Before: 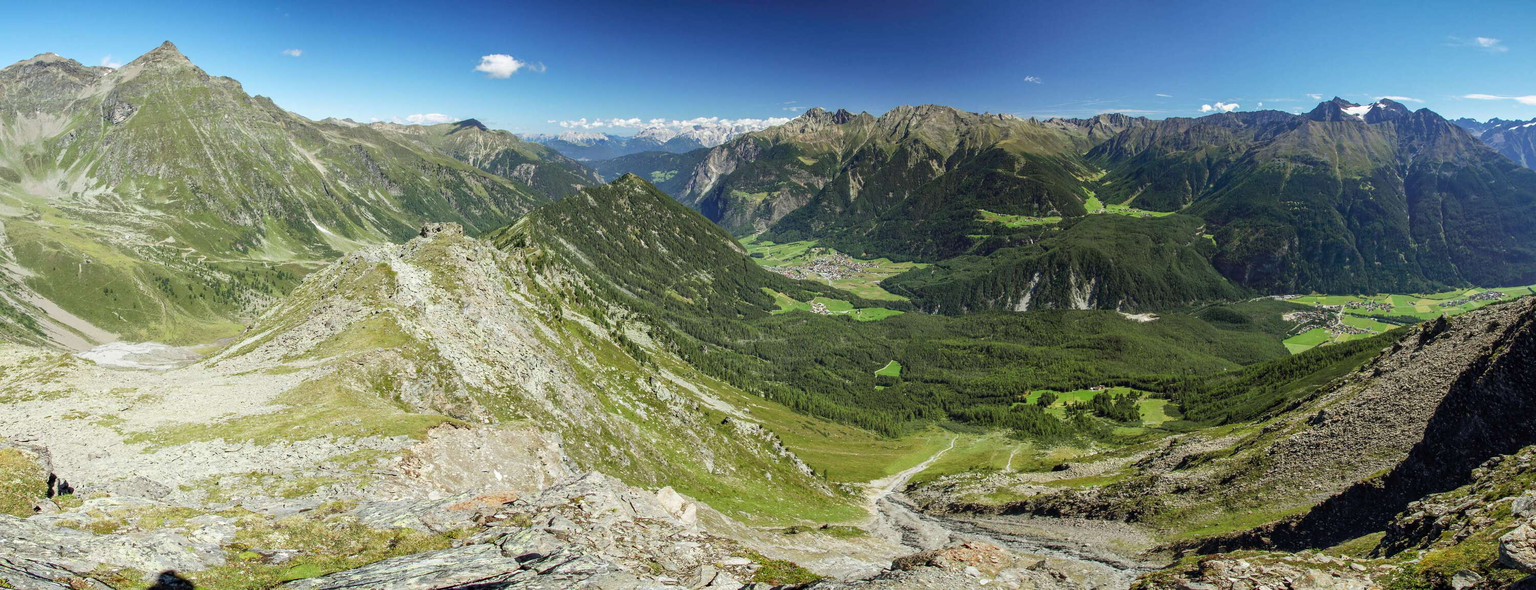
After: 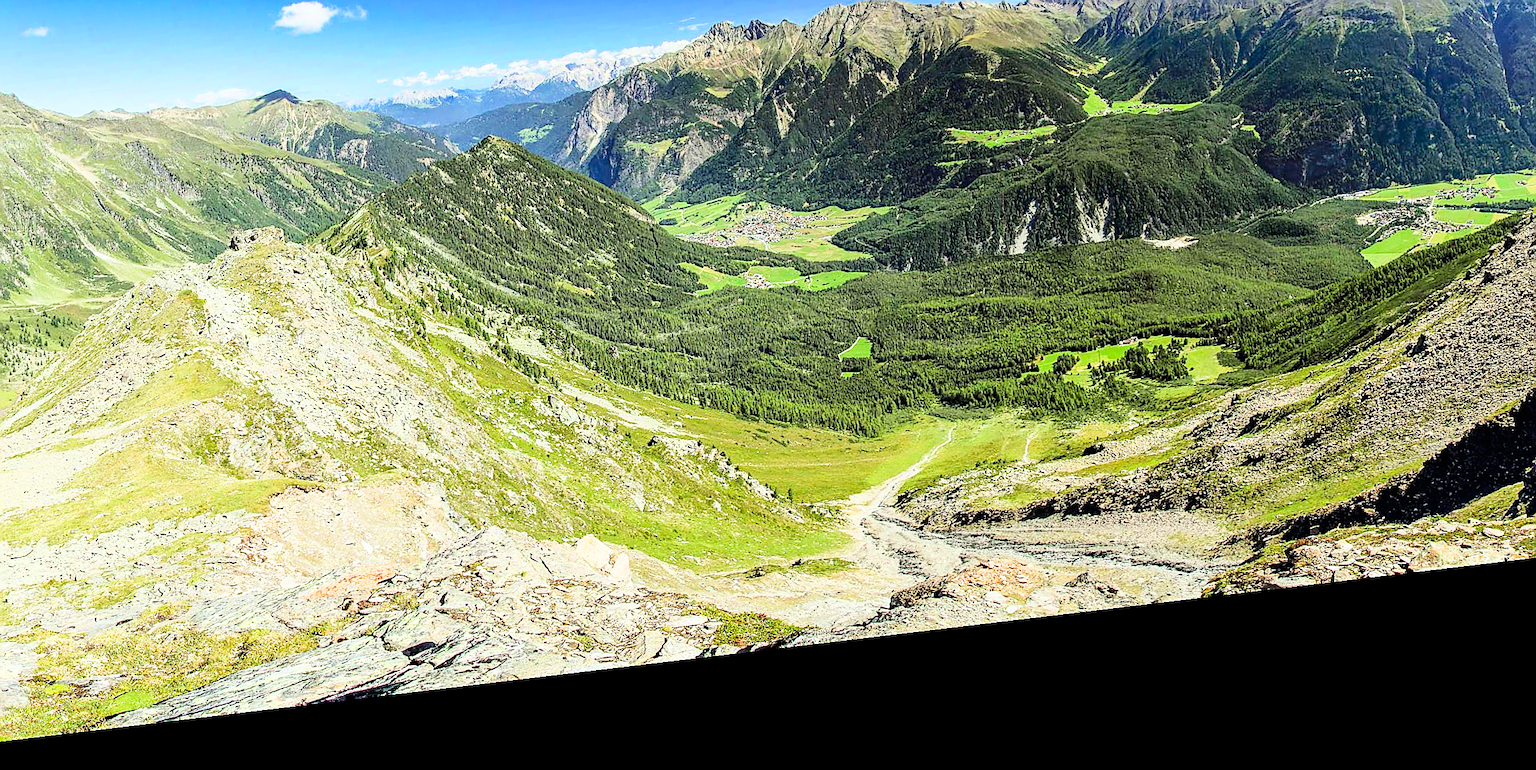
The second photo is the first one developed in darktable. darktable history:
exposure: black level correction 0, exposure 1.2 EV, compensate exposure bias true, compensate highlight preservation false
crop: left 16.871%, top 22.857%, right 9.116%
filmic rgb: black relative exposure -7.65 EV, white relative exposure 4.56 EV, hardness 3.61, color science v6 (2022)
contrast brightness saturation: contrast 0.13, brightness -0.05, saturation 0.16
tone equalizer: -8 EV -0.417 EV, -7 EV -0.389 EV, -6 EV -0.333 EV, -5 EV -0.222 EV, -3 EV 0.222 EV, -2 EV 0.333 EV, -1 EV 0.389 EV, +0 EV 0.417 EV, edges refinement/feathering 500, mask exposure compensation -1.57 EV, preserve details no
rotate and perspective: rotation -6.83°, automatic cropping off
sharpen: radius 1.4, amount 1.25, threshold 0.7
